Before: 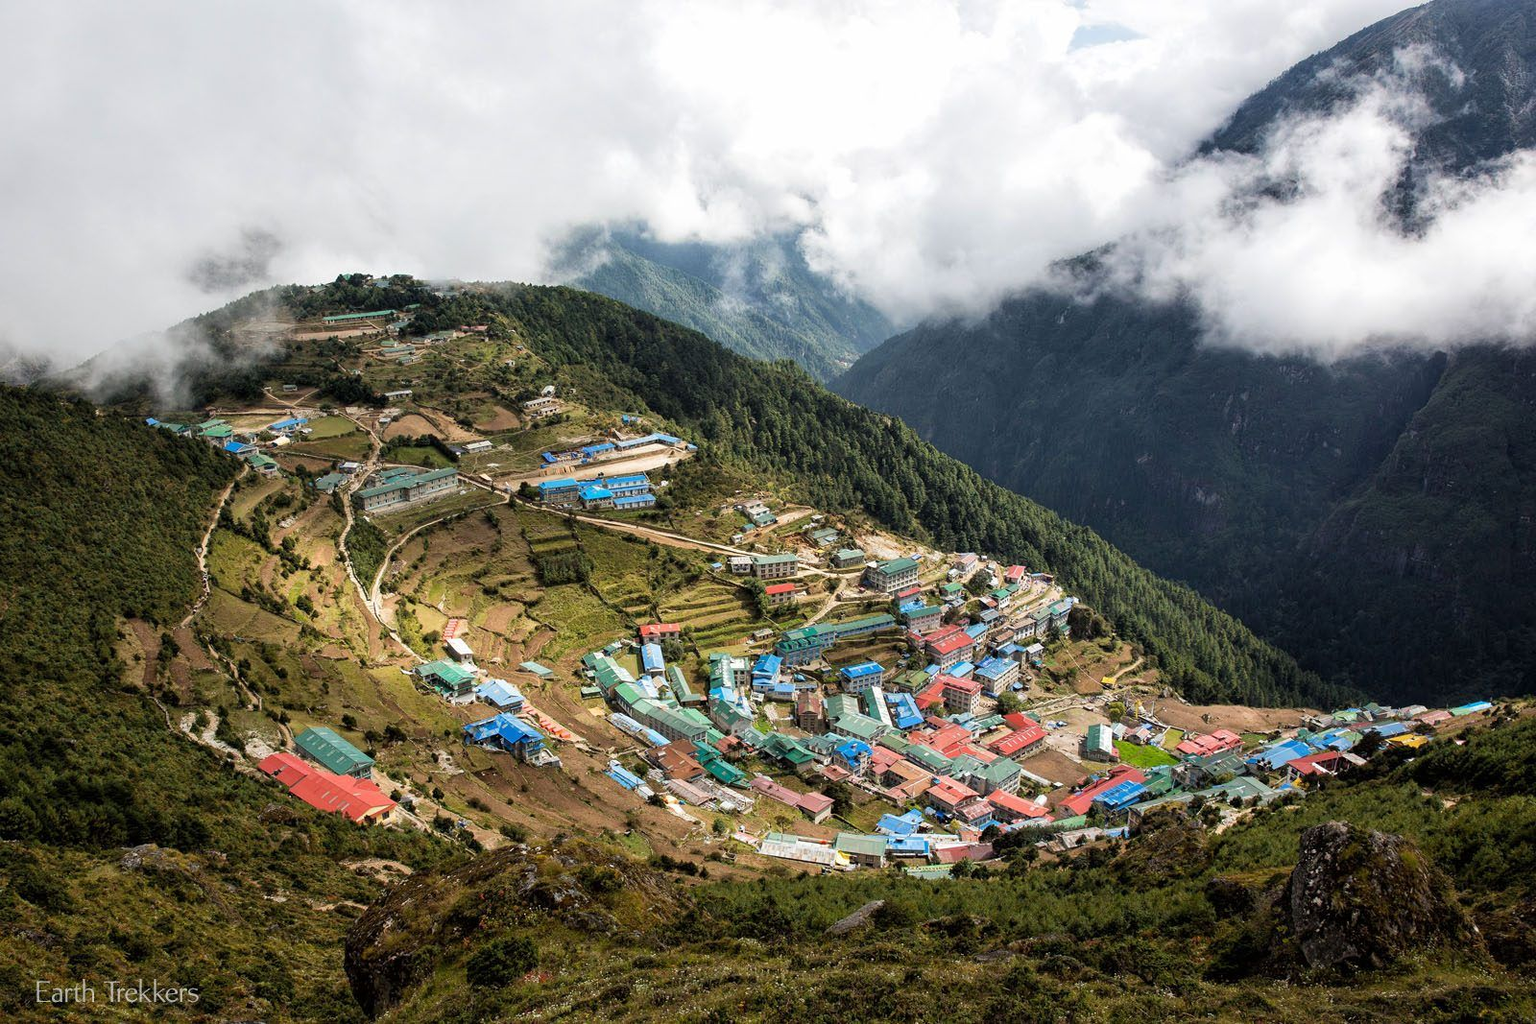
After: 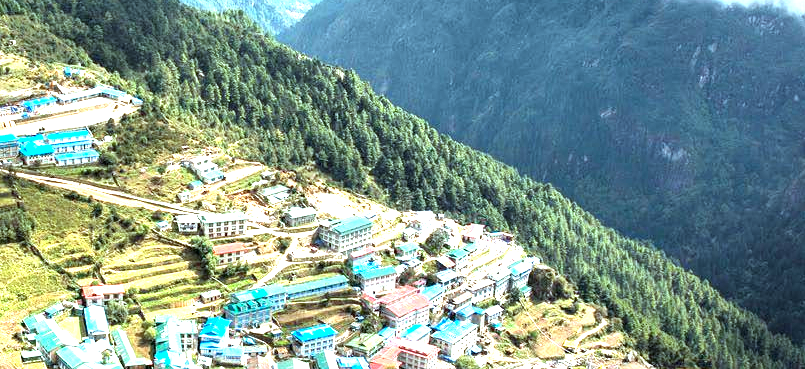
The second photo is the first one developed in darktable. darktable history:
crop: left 36.551%, top 34.282%, right 13.08%, bottom 31.114%
exposure: exposure 1.99 EV, compensate highlight preservation false
color correction: highlights a* -10.25, highlights b* -9.82
